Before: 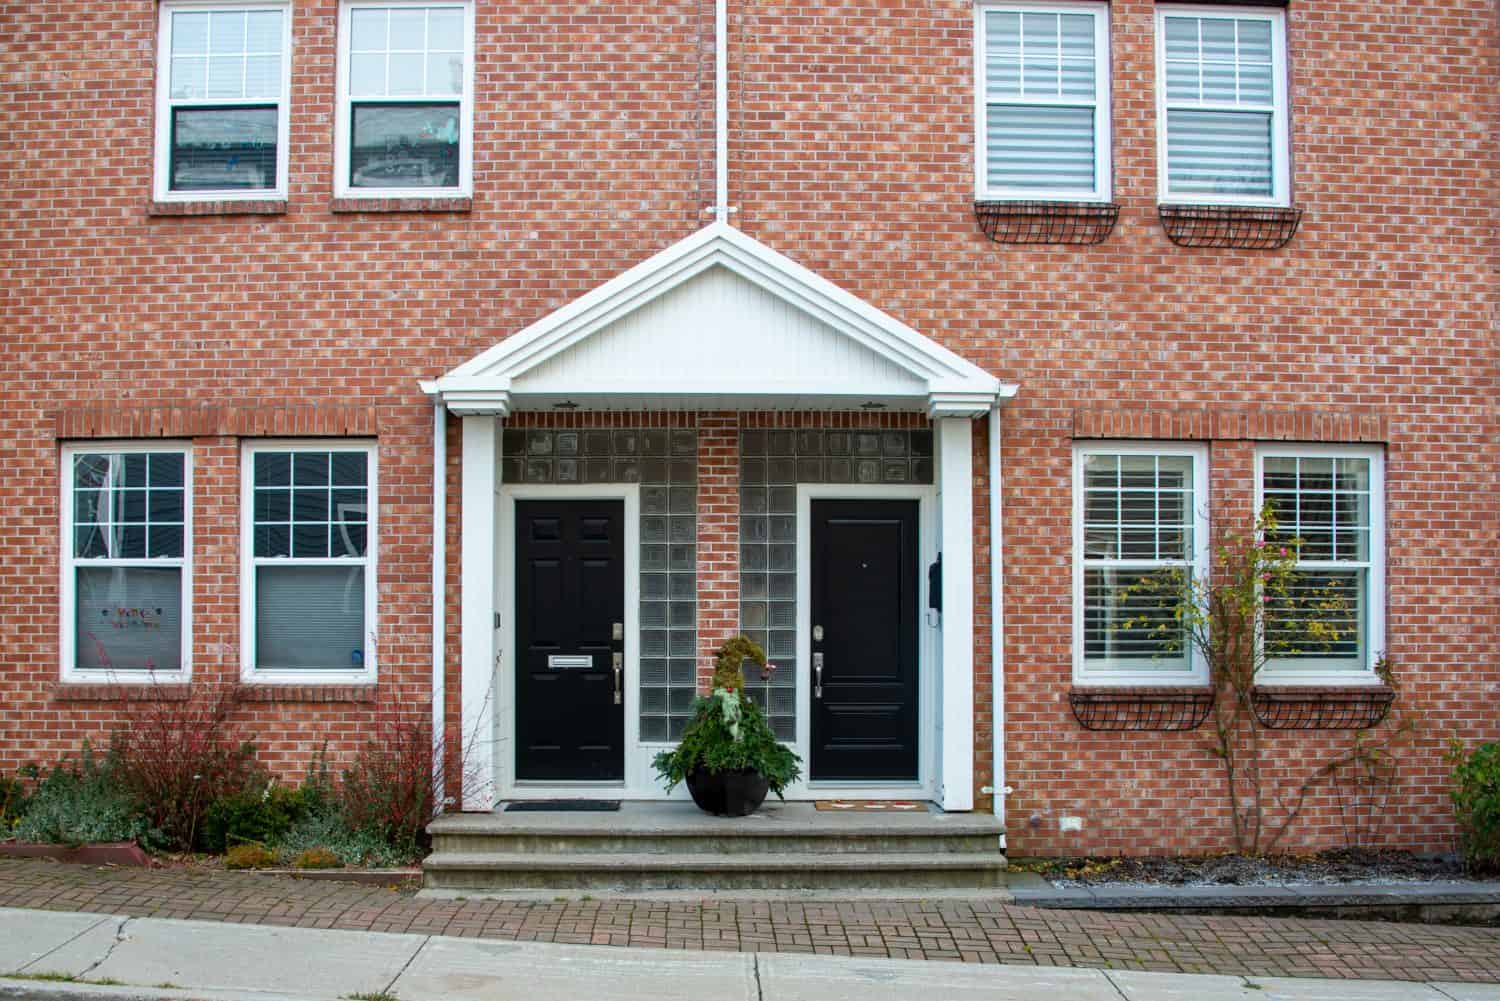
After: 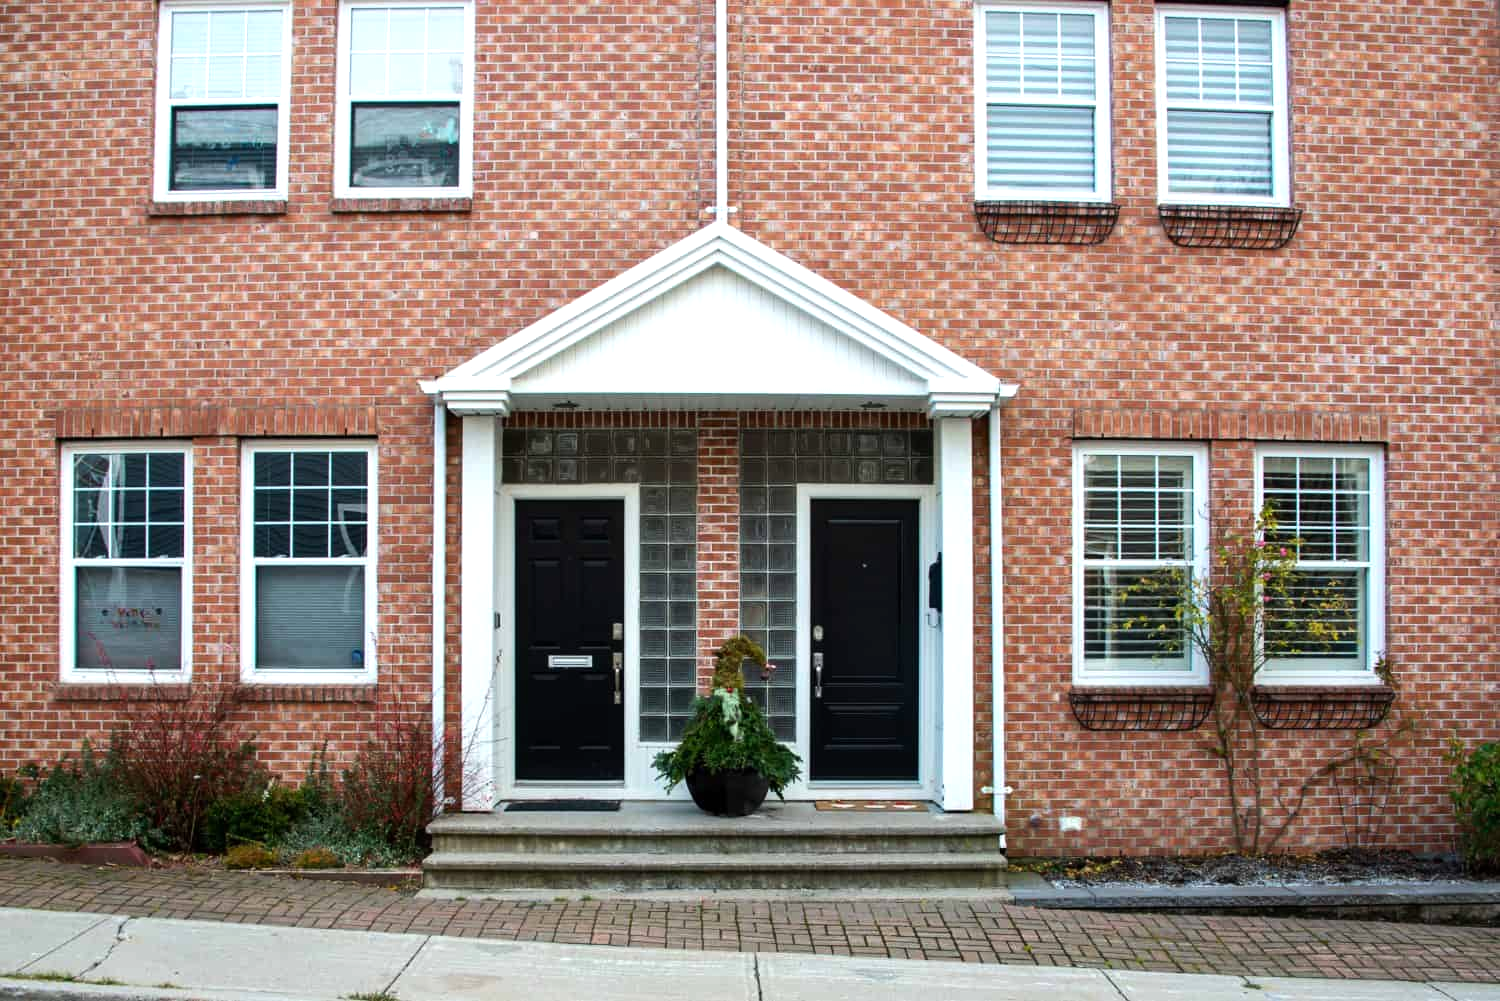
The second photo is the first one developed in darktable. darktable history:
tone equalizer: -8 EV -0.439 EV, -7 EV -0.414 EV, -6 EV -0.36 EV, -5 EV -0.242 EV, -3 EV 0.211 EV, -2 EV 0.348 EV, -1 EV 0.398 EV, +0 EV 0.421 EV, edges refinement/feathering 500, mask exposure compensation -1.57 EV, preserve details no
color calibration: gray › normalize channels true, illuminant same as pipeline (D50), adaptation XYZ, x 0.346, y 0.359, temperature 5010.26 K, gamut compression 0.005
